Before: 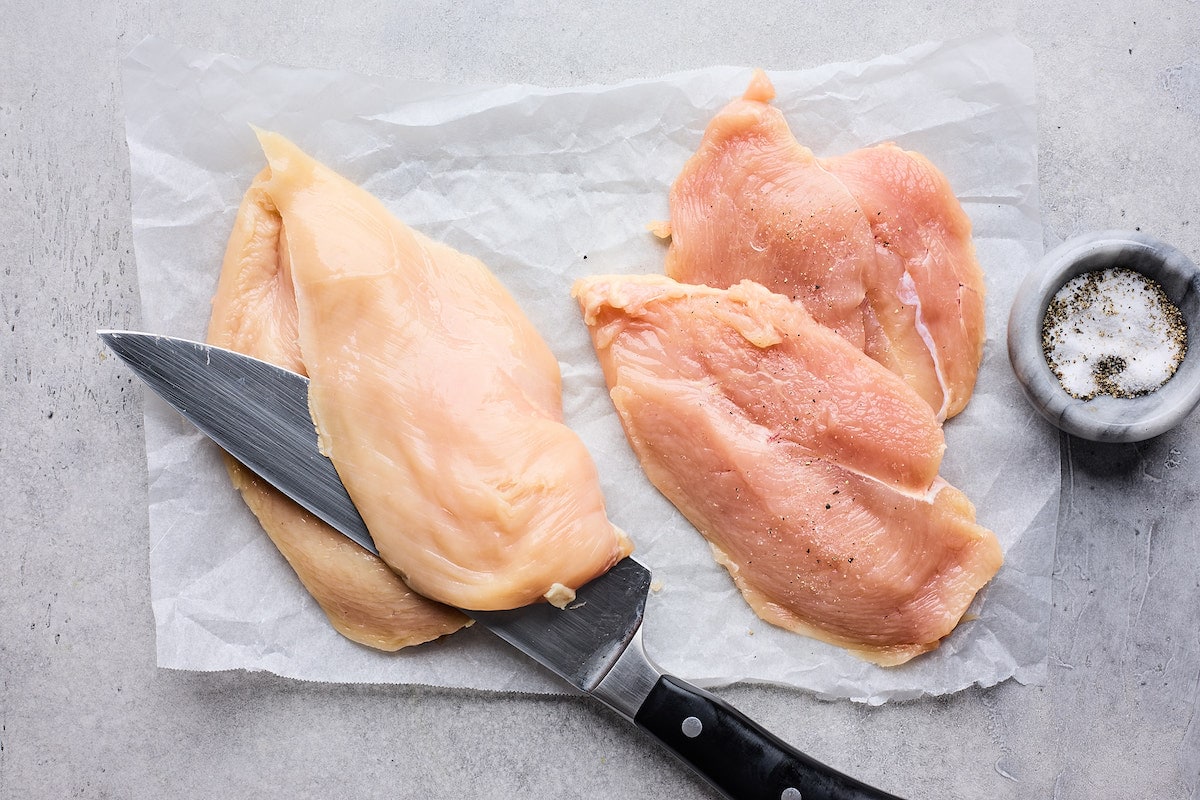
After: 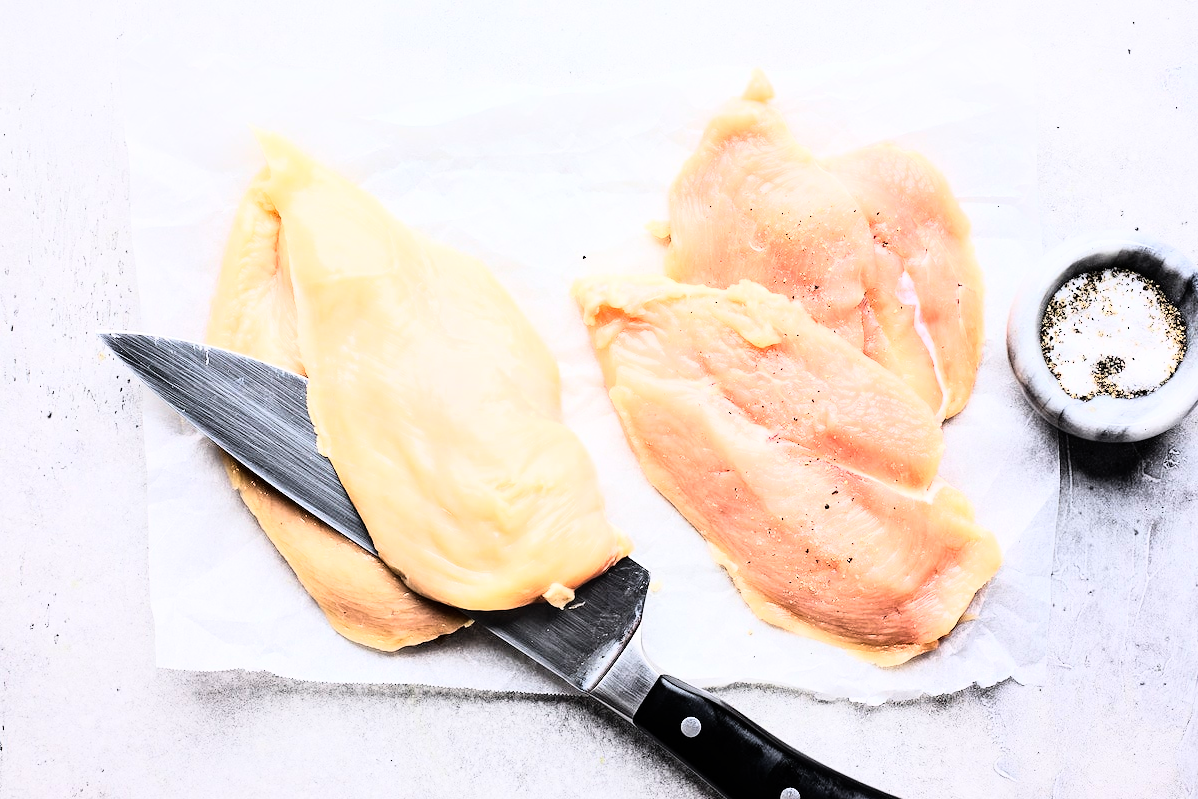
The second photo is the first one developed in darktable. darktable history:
white balance: red 1, blue 1
crop and rotate: left 0.126%
rgb curve: curves: ch0 [(0, 0) (0.21, 0.15) (0.24, 0.21) (0.5, 0.75) (0.75, 0.96) (0.89, 0.99) (1, 1)]; ch1 [(0, 0.02) (0.21, 0.13) (0.25, 0.2) (0.5, 0.67) (0.75, 0.9) (0.89, 0.97) (1, 1)]; ch2 [(0, 0.02) (0.21, 0.13) (0.25, 0.2) (0.5, 0.67) (0.75, 0.9) (0.89, 0.97) (1, 1)], compensate middle gray true
